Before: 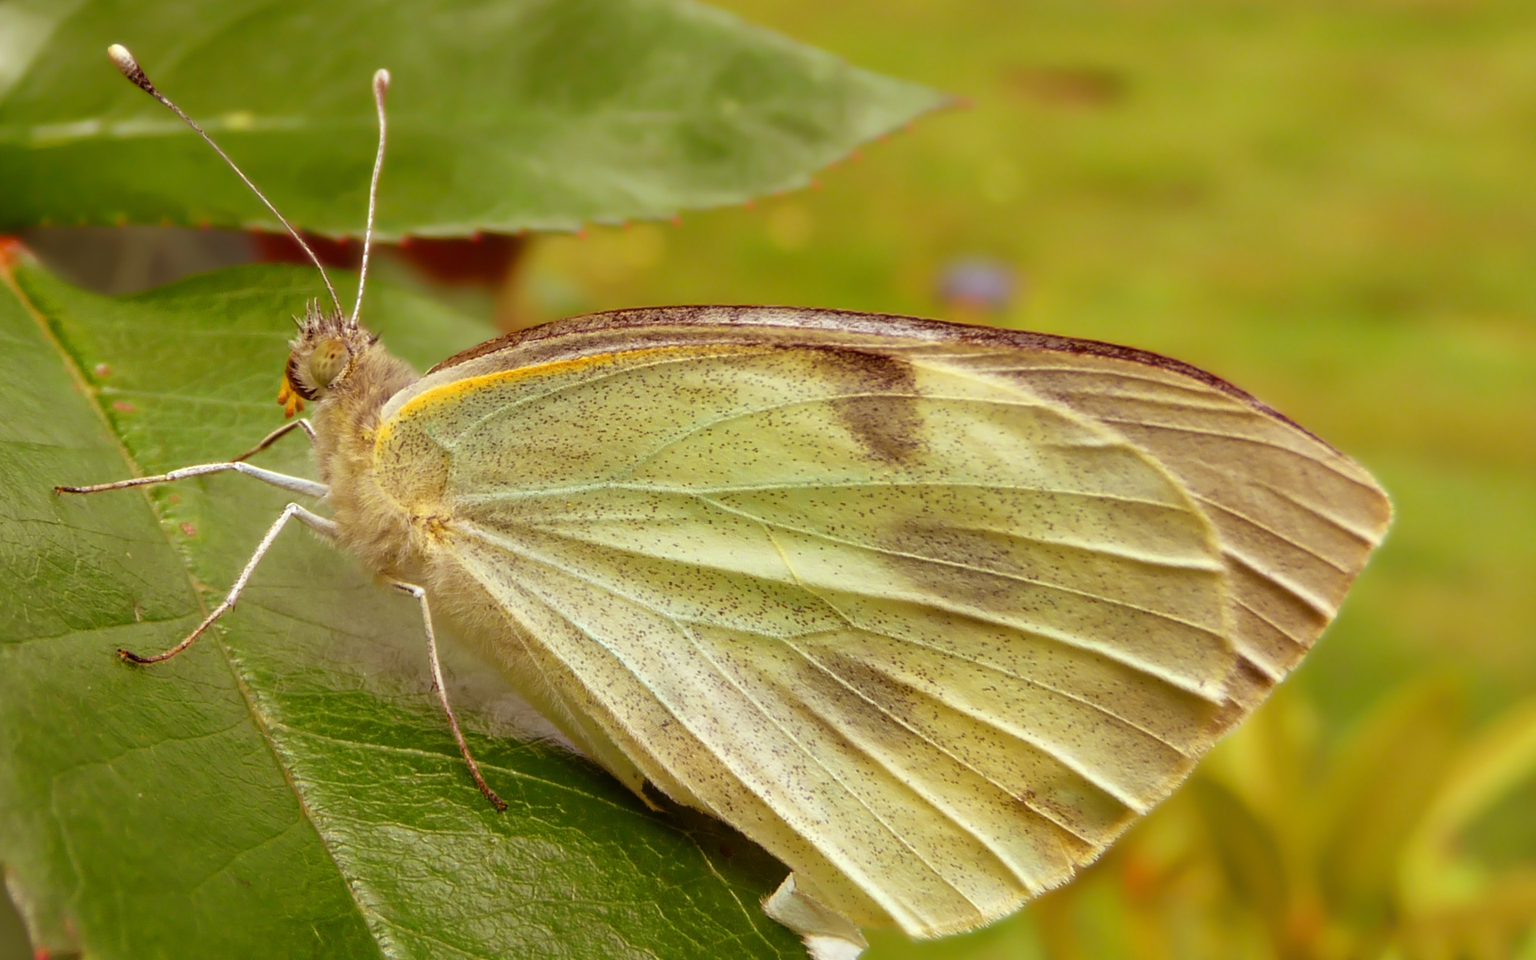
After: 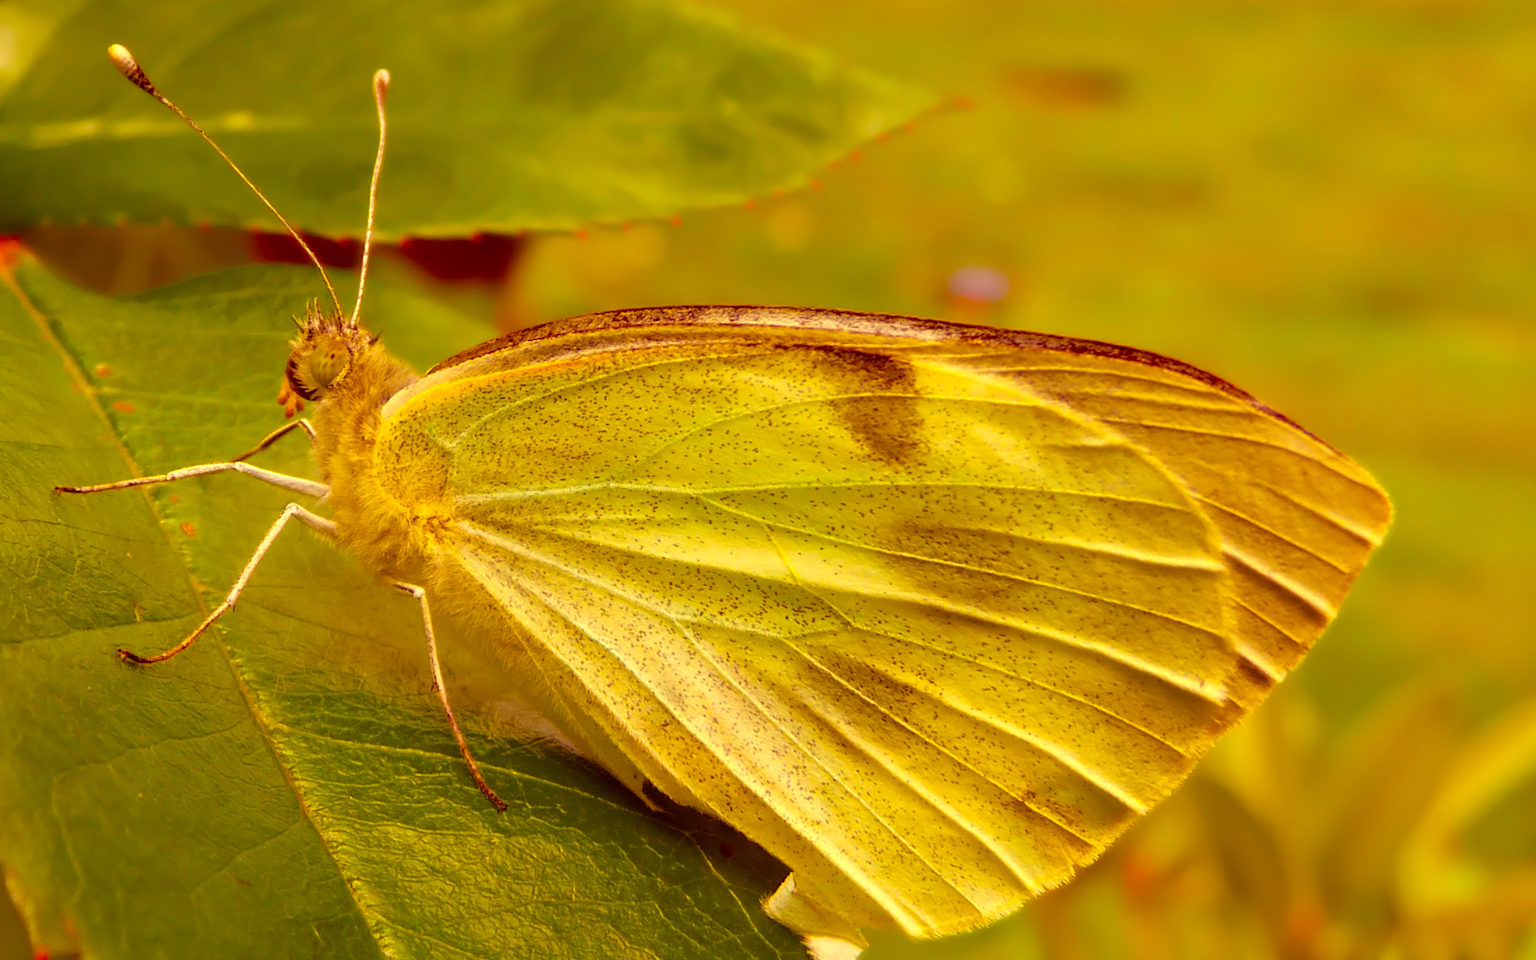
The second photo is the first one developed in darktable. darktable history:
color balance rgb: perceptual saturation grading › global saturation 29.65%, perceptual brilliance grading › global brilliance 3.404%, global vibrance 20%
color correction: highlights a* 10.08, highlights b* 39.32, shadows a* 14.58, shadows b* 3.07
